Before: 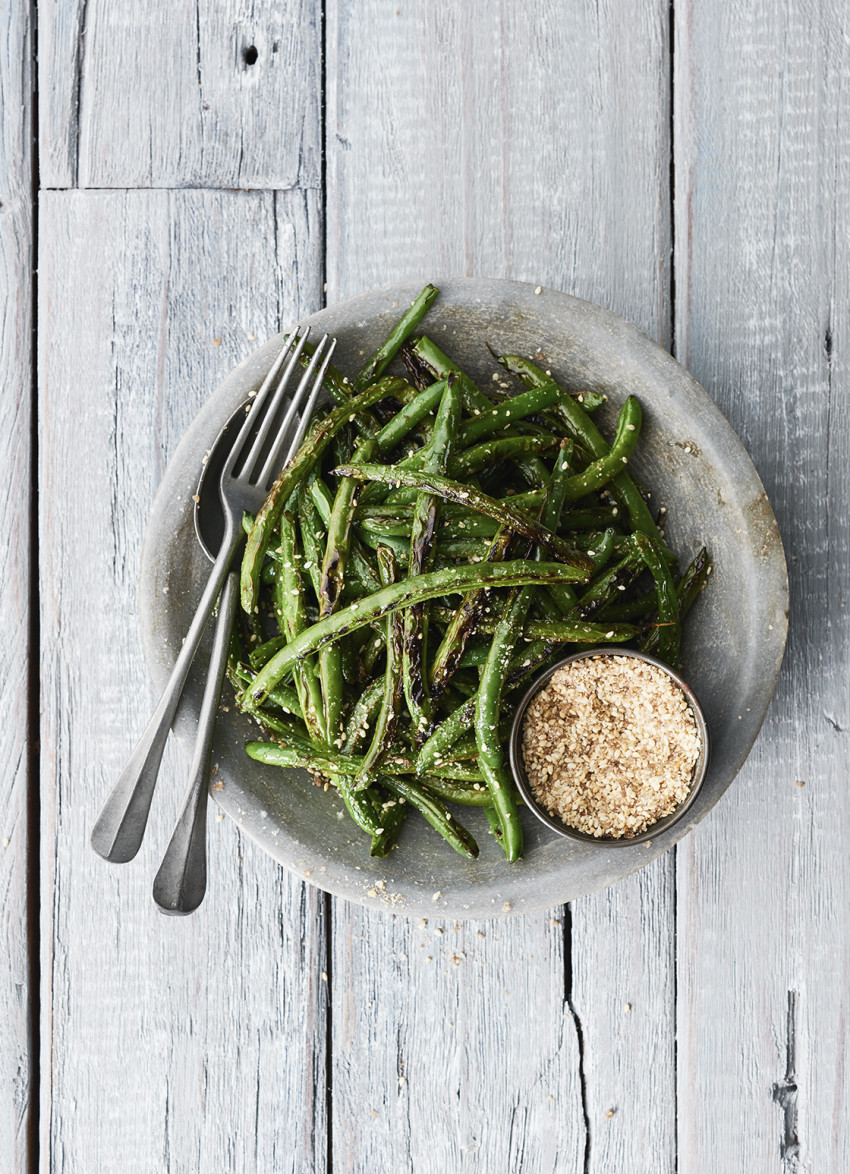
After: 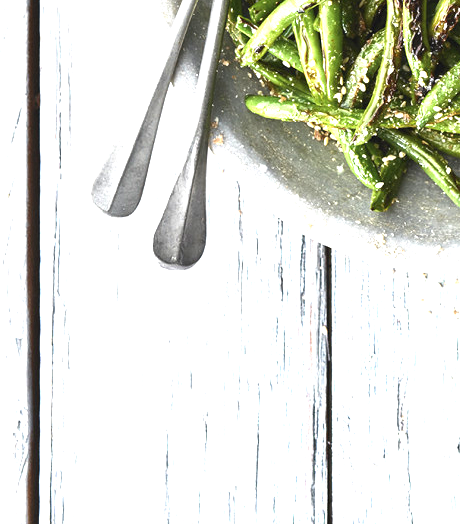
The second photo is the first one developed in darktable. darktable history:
exposure: black level correction 0, exposure 1.199 EV, compensate exposure bias true, compensate highlight preservation false
crop and rotate: top 55.12%, right 45.769%, bottom 0.219%
